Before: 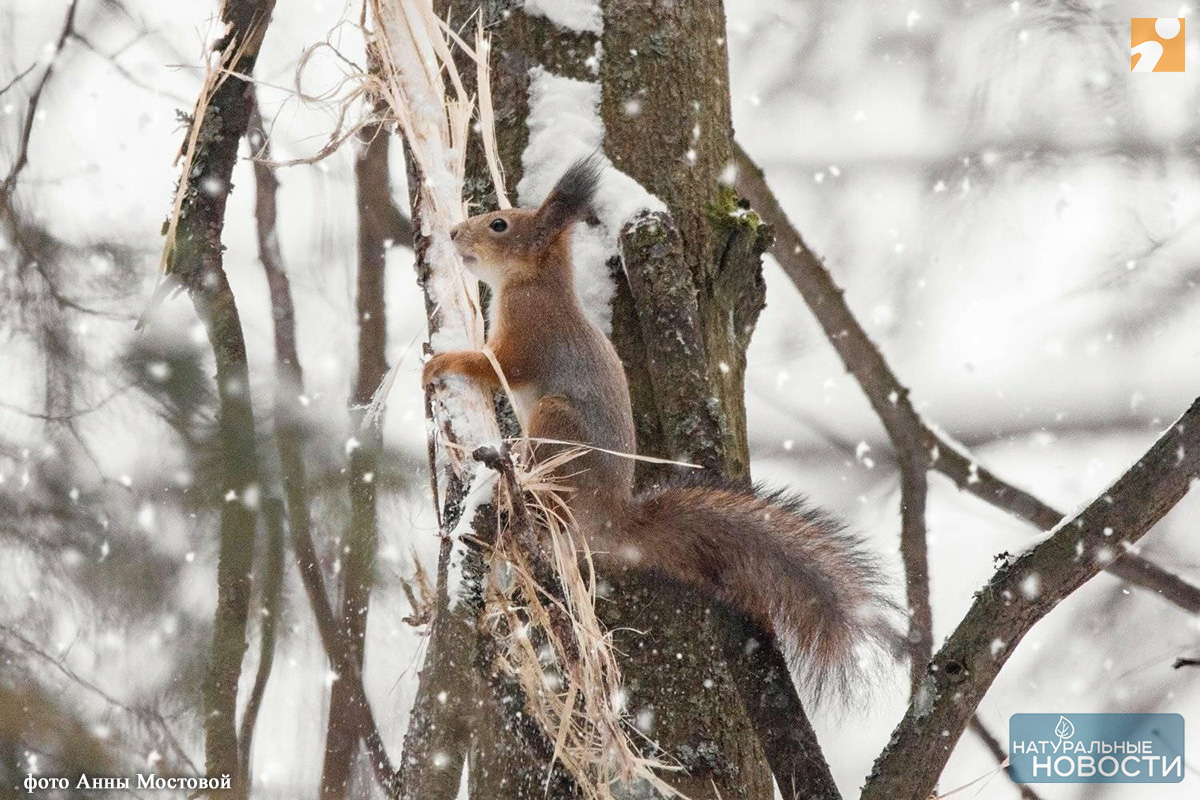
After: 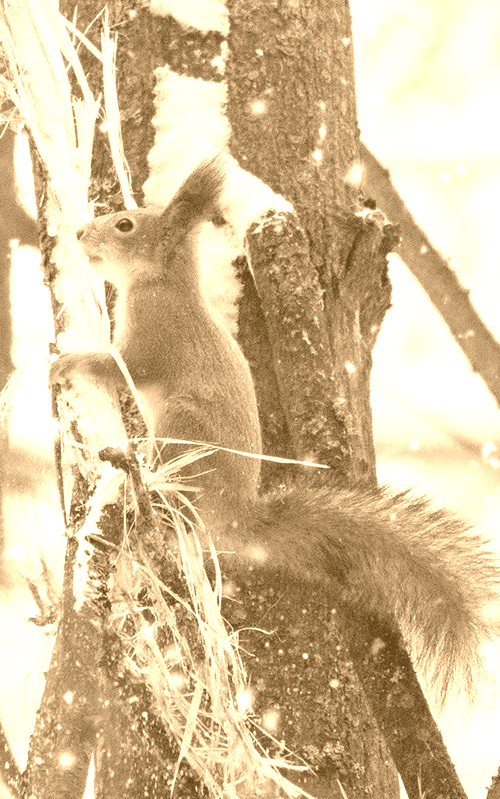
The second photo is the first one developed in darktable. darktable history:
colorize: hue 28.8°, source mix 100%
color correction: highlights a* -2.73, highlights b* -2.09, shadows a* 2.41, shadows b* 2.73
crop: left 31.229%, right 27.105%
